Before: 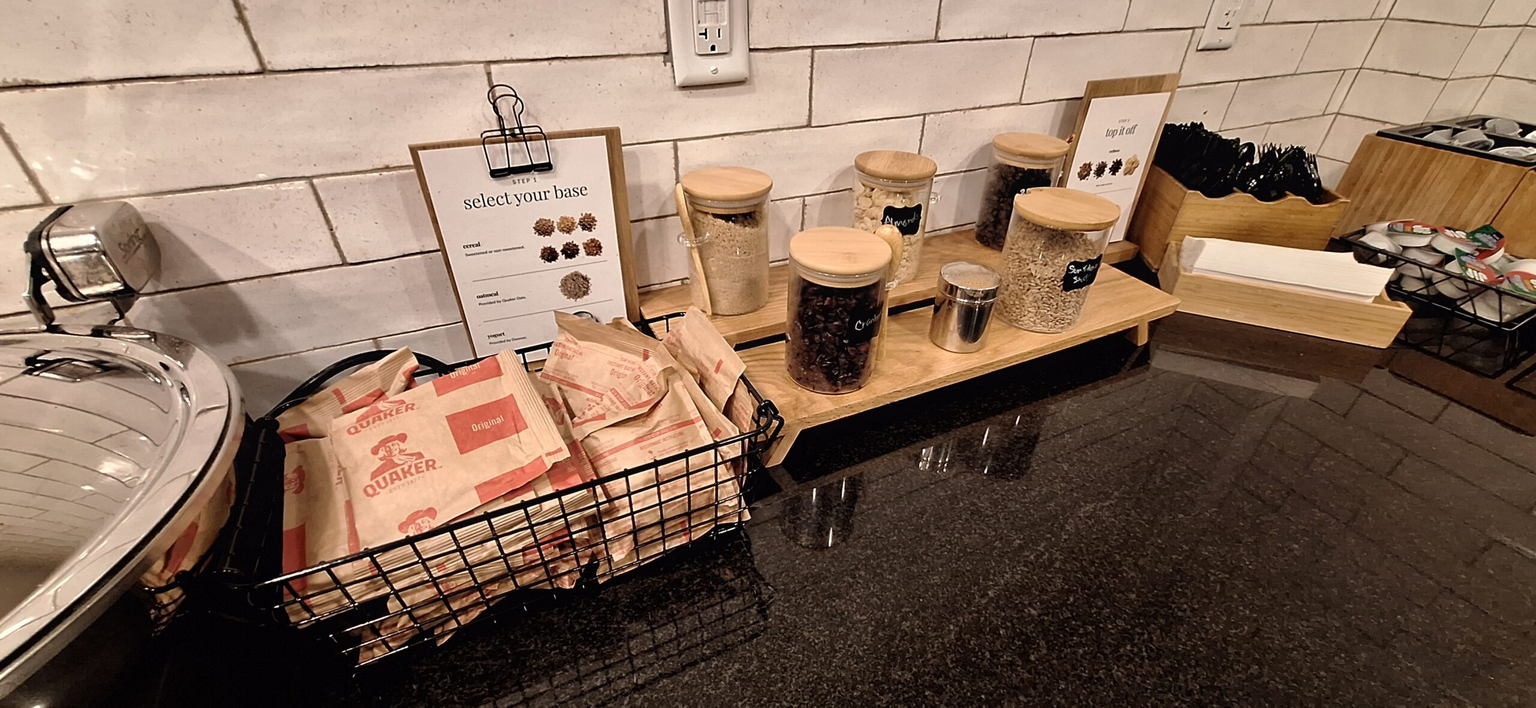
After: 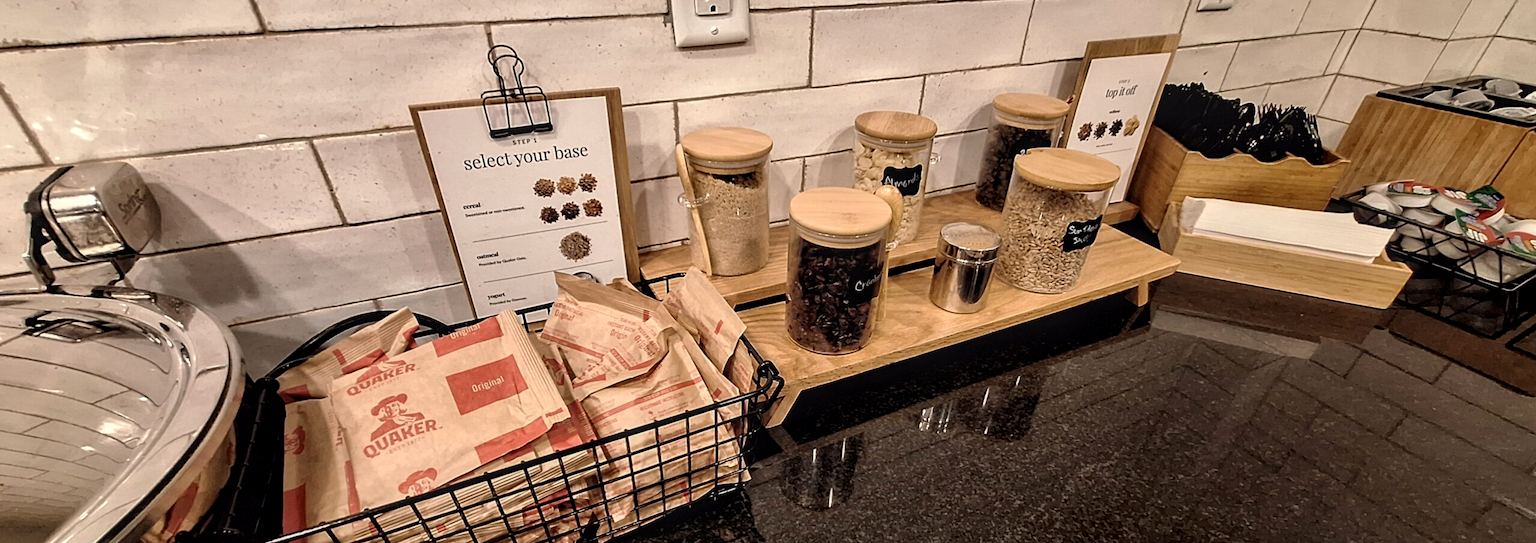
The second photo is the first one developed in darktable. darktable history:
crop: top 5.667%, bottom 17.637%
color calibration: x 0.342, y 0.356, temperature 5122 K
local contrast: detail 130%
